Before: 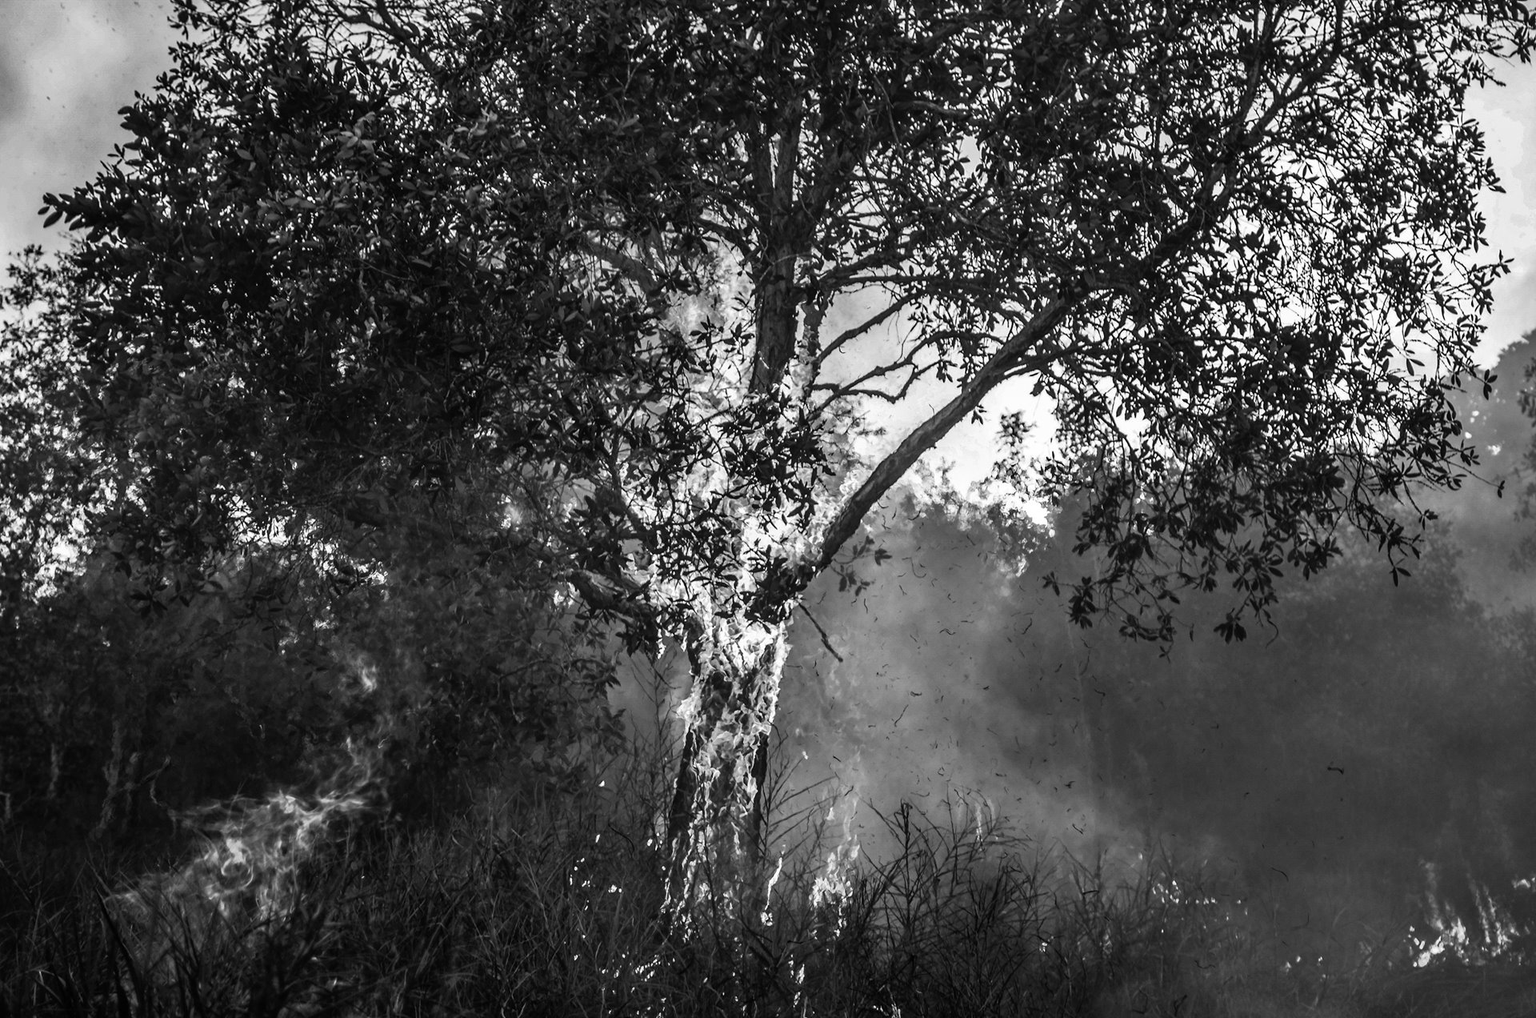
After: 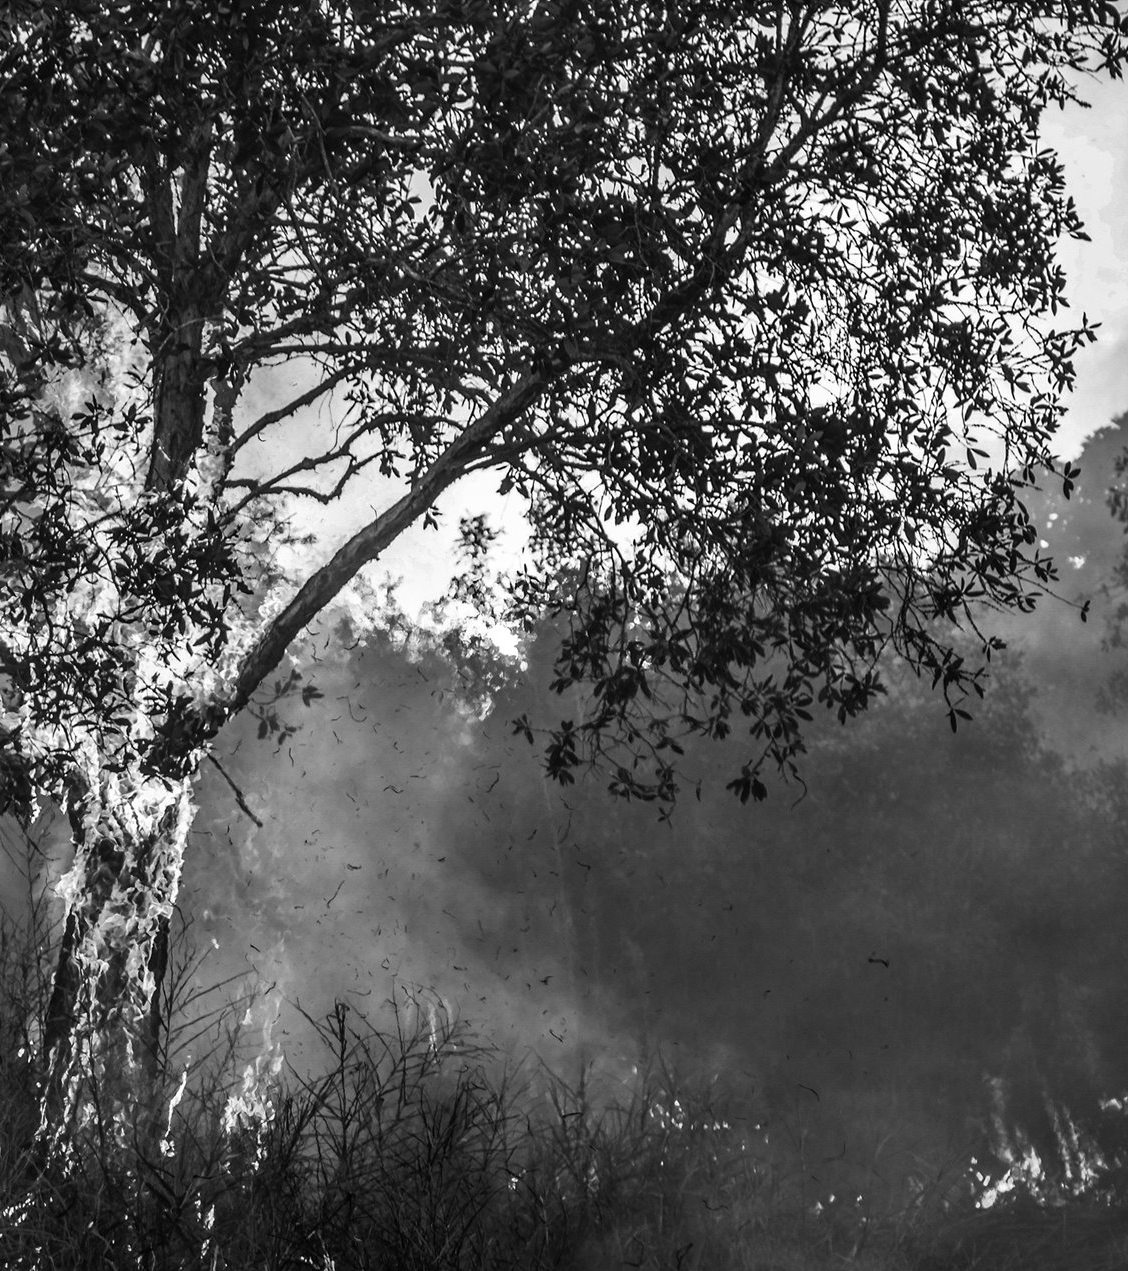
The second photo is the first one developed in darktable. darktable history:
crop: left 41.221%
